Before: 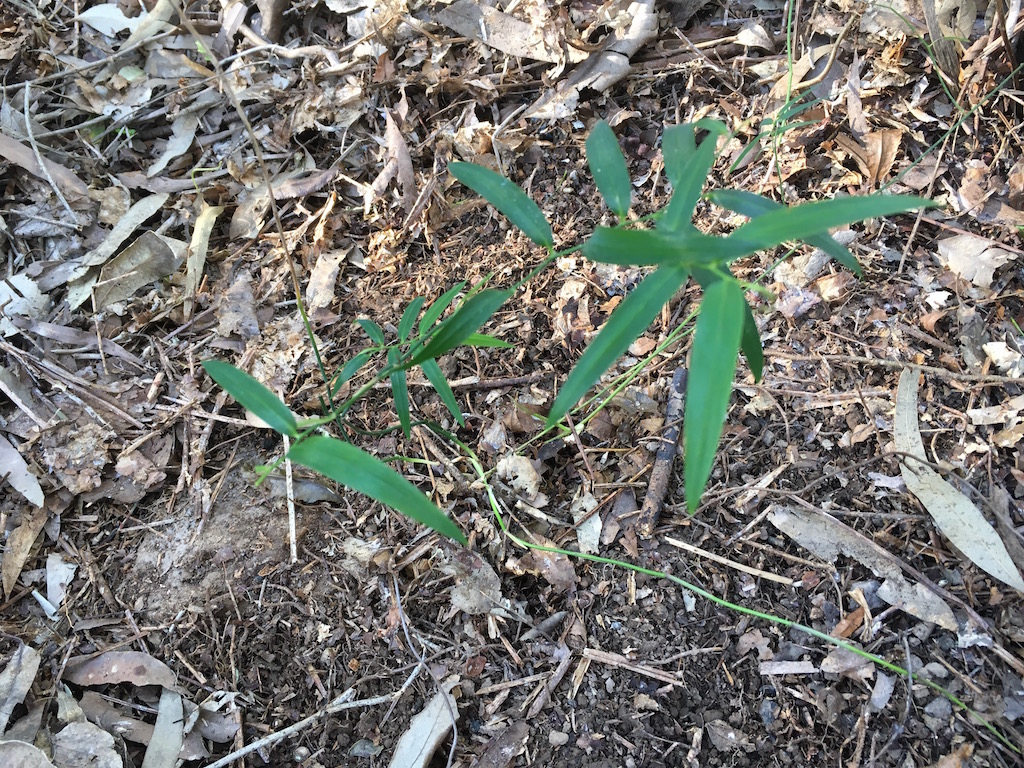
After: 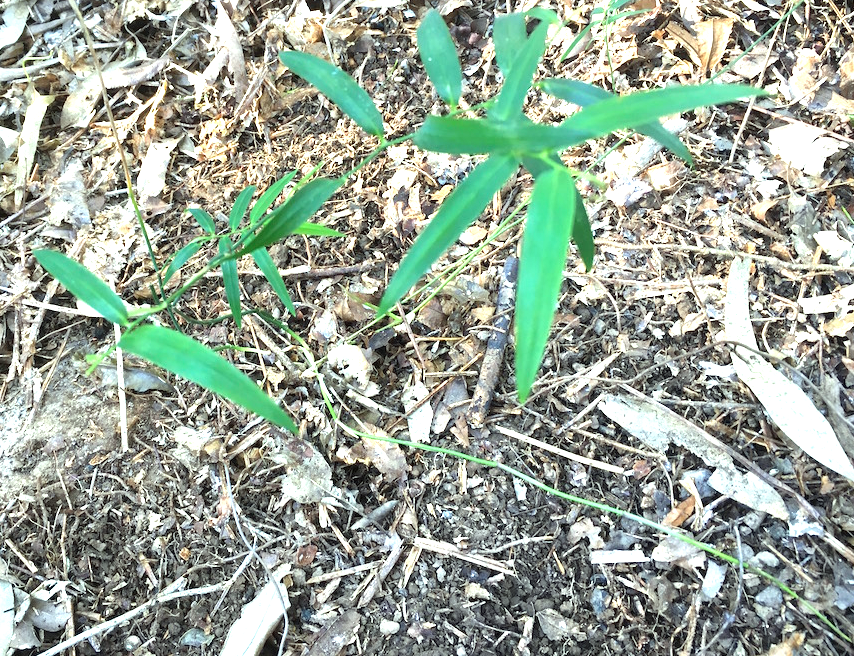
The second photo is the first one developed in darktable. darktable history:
color correction: highlights a* -7.91, highlights b* 3.57
exposure: black level correction 0, exposure 1.185 EV, compensate exposure bias true, compensate highlight preservation false
crop: left 16.534%, top 14.581%
